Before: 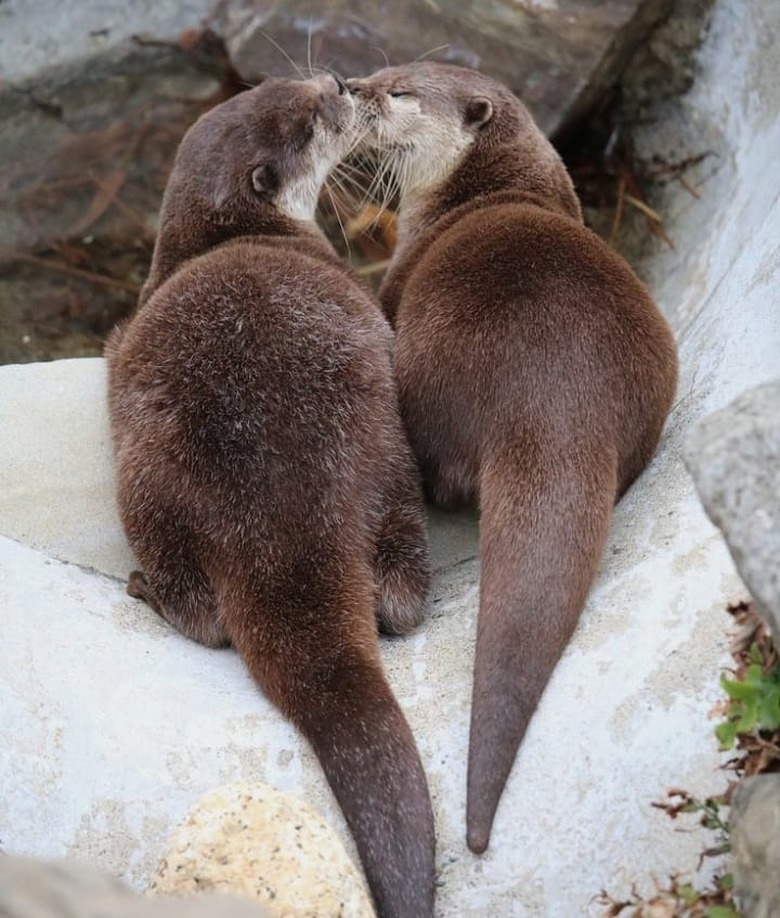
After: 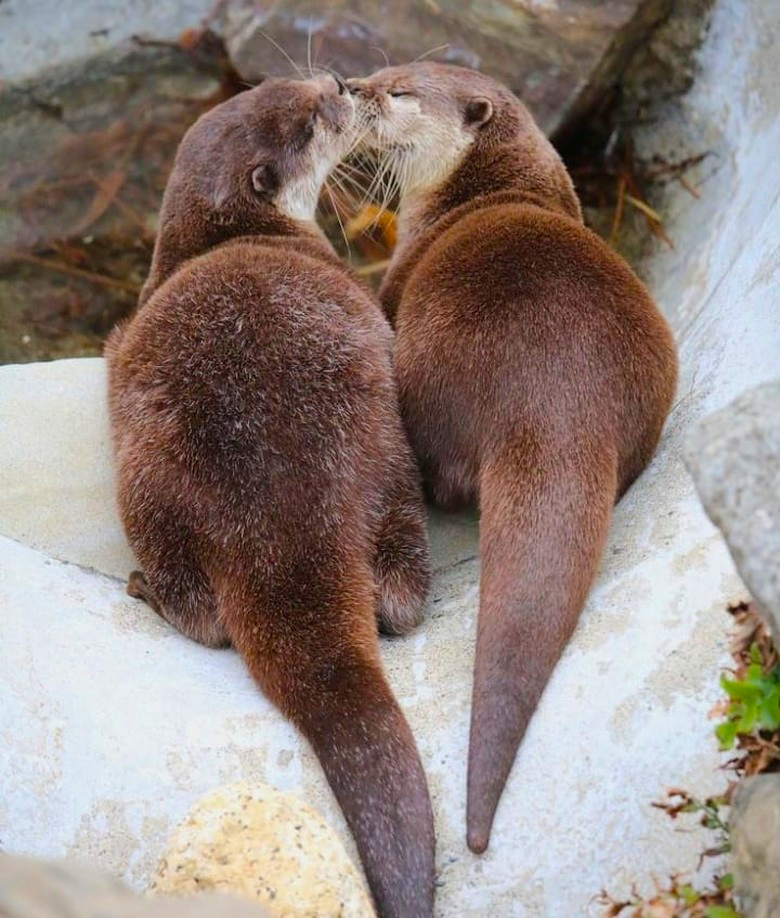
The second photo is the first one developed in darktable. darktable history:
color balance rgb: linear chroma grading › global chroma 15.481%, perceptual saturation grading › global saturation 30.072%, perceptual brilliance grading › mid-tones 9.528%, perceptual brilliance grading › shadows 14.175%
